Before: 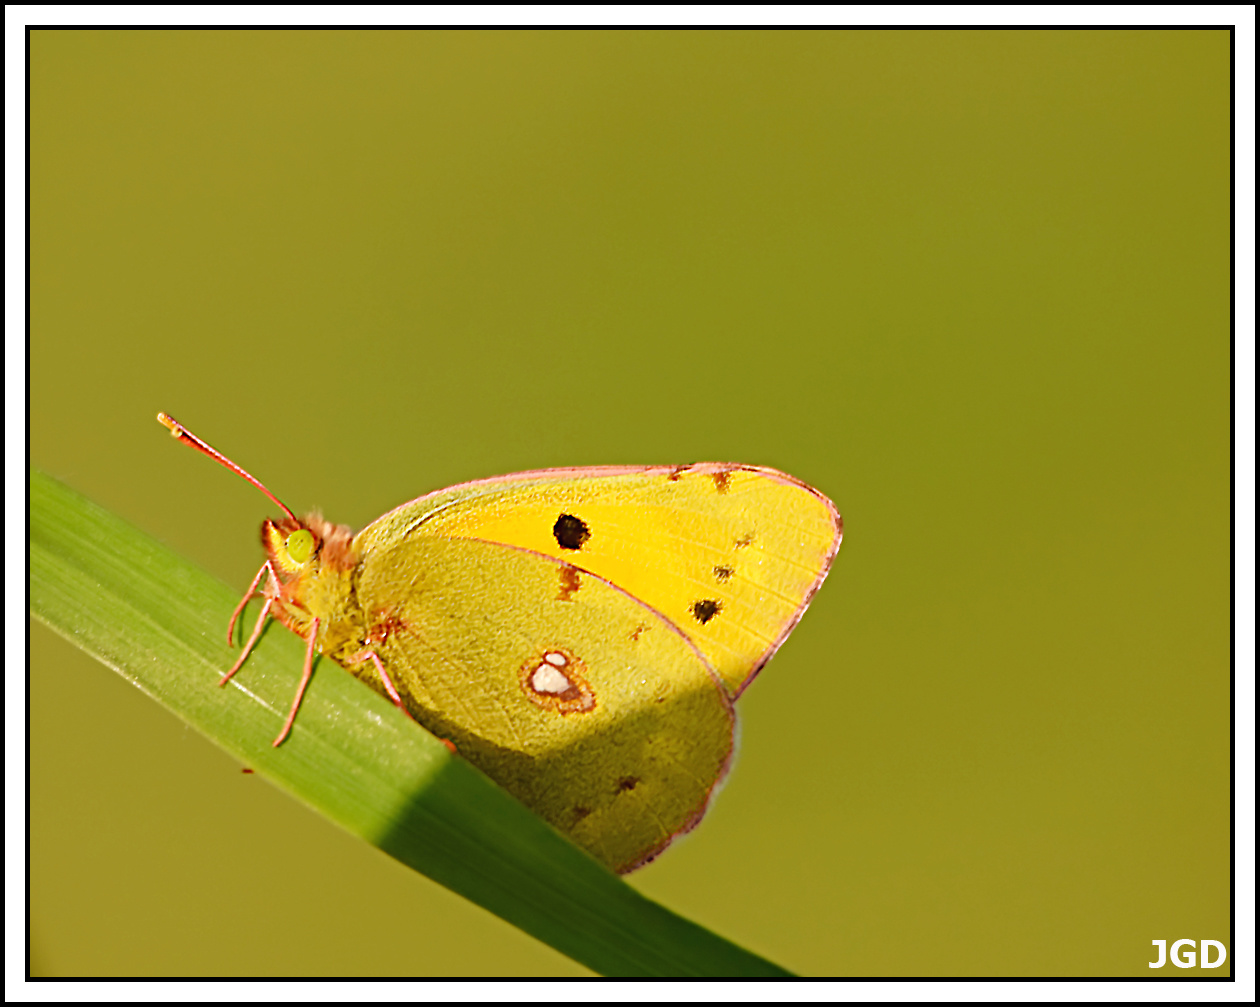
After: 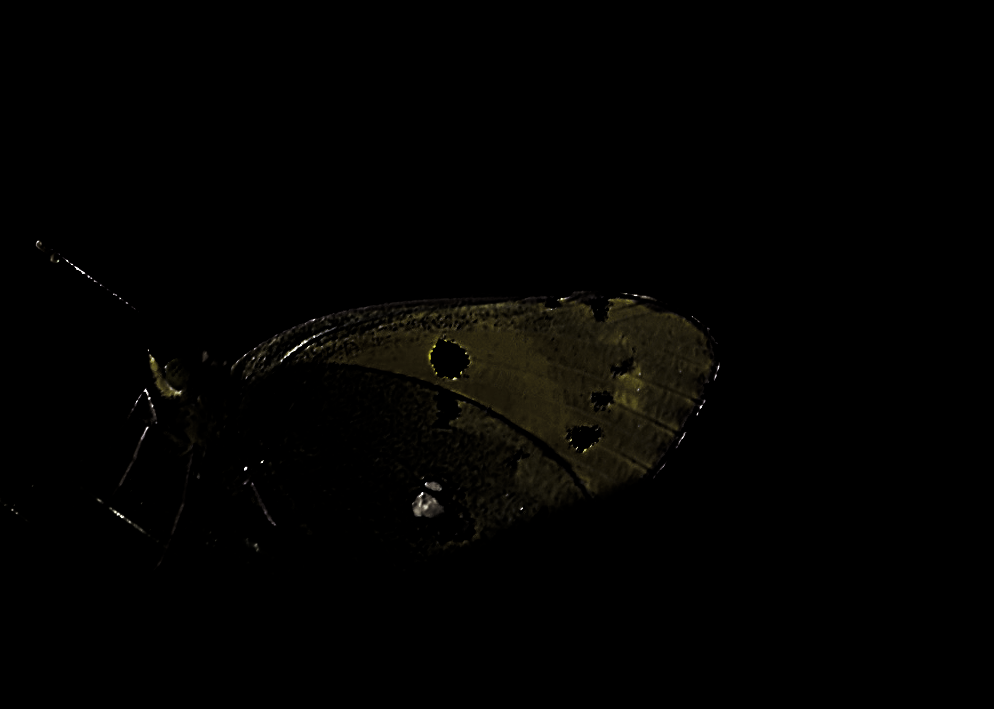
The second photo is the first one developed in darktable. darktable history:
crop: left 9.707%, top 17.203%, right 11.13%, bottom 12.306%
levels: white 99.92%, levels [0.721, 0.937, 0.997]
